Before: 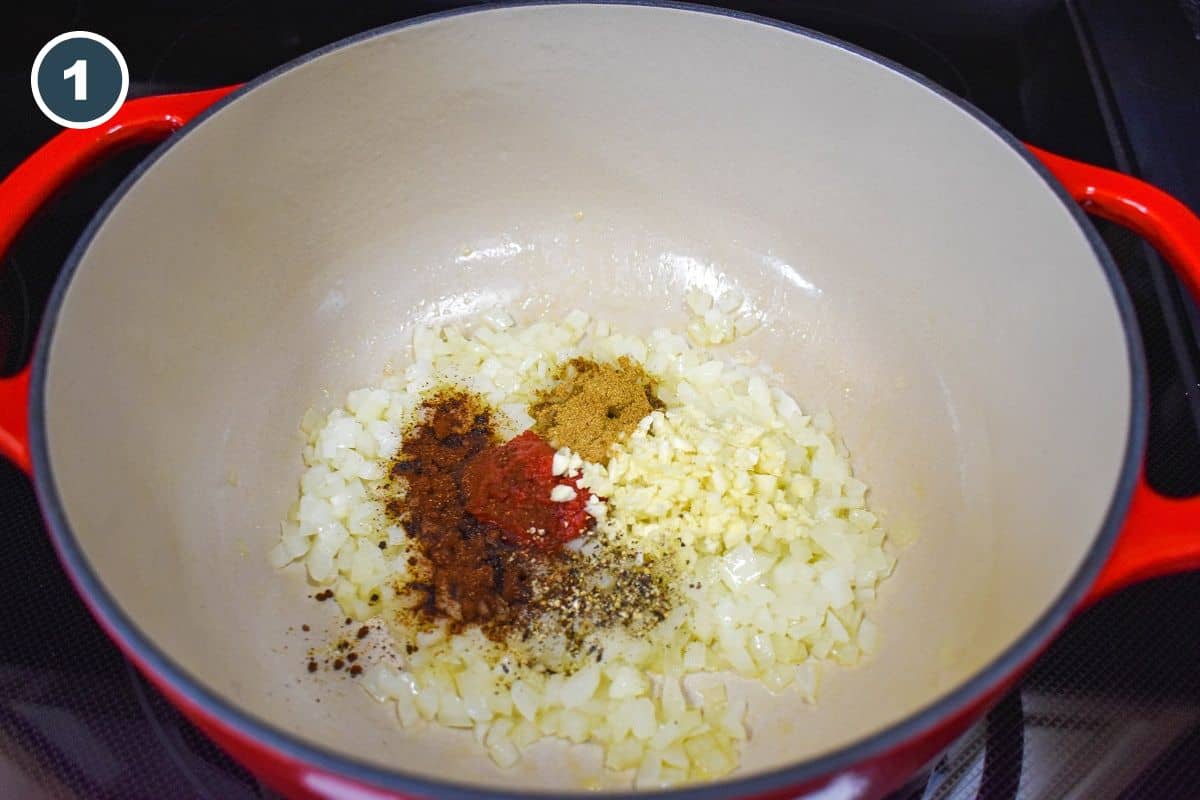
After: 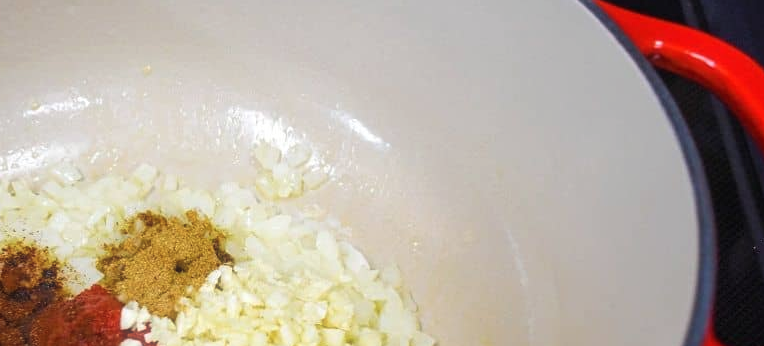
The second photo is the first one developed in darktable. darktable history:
levels: levels [0.016, 0.5, 0.996]
crop: left 36.005%, top 18.293%, right 0.31%, bottom 38.444%
exposure: compensate exposure bias true, compensate highlight preservation false
haze removal: strength -0.1, adaptive false
